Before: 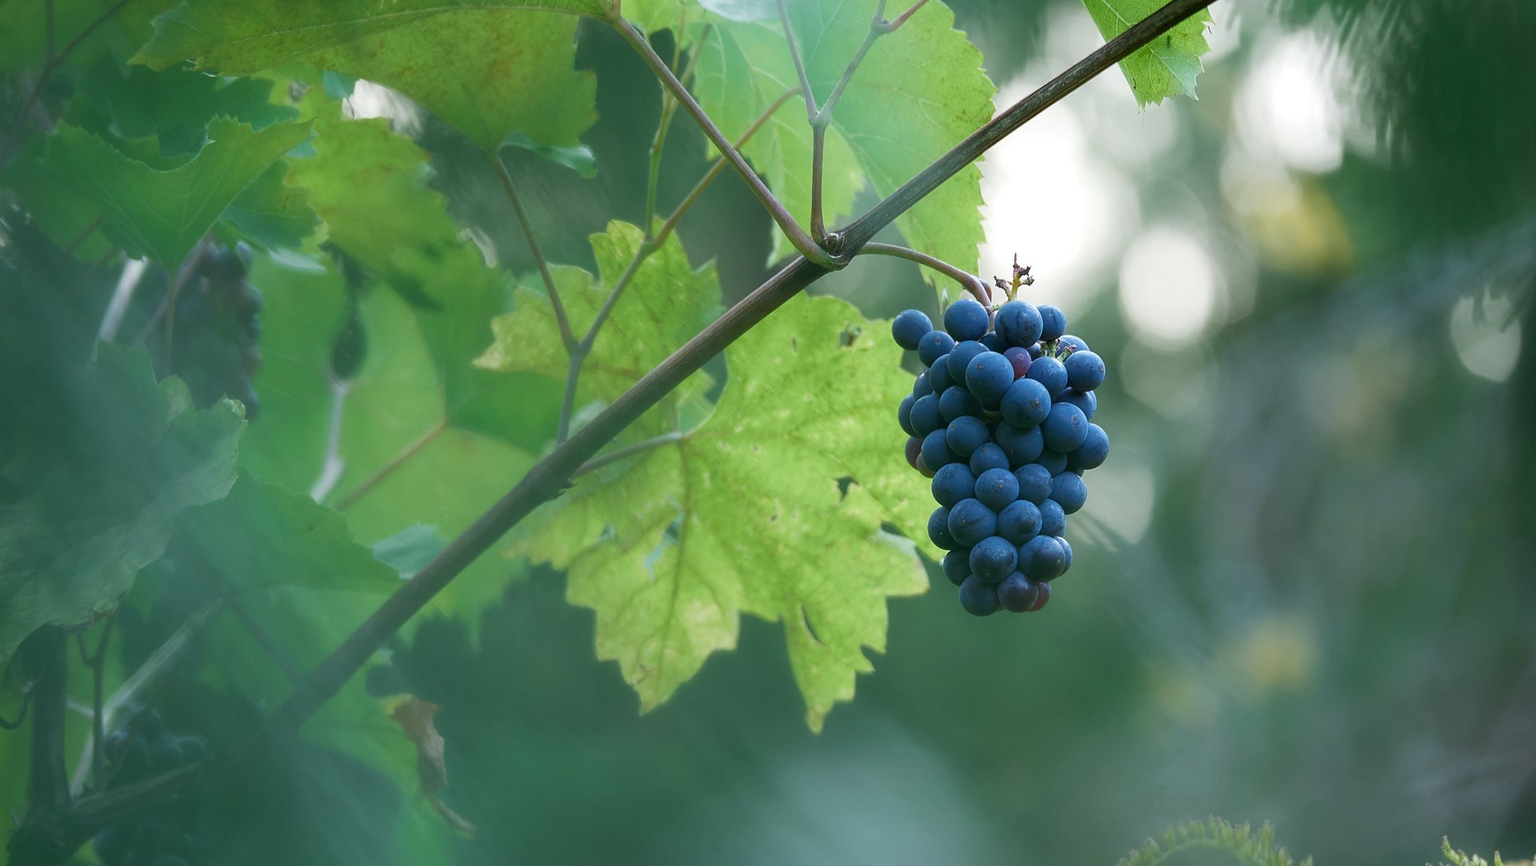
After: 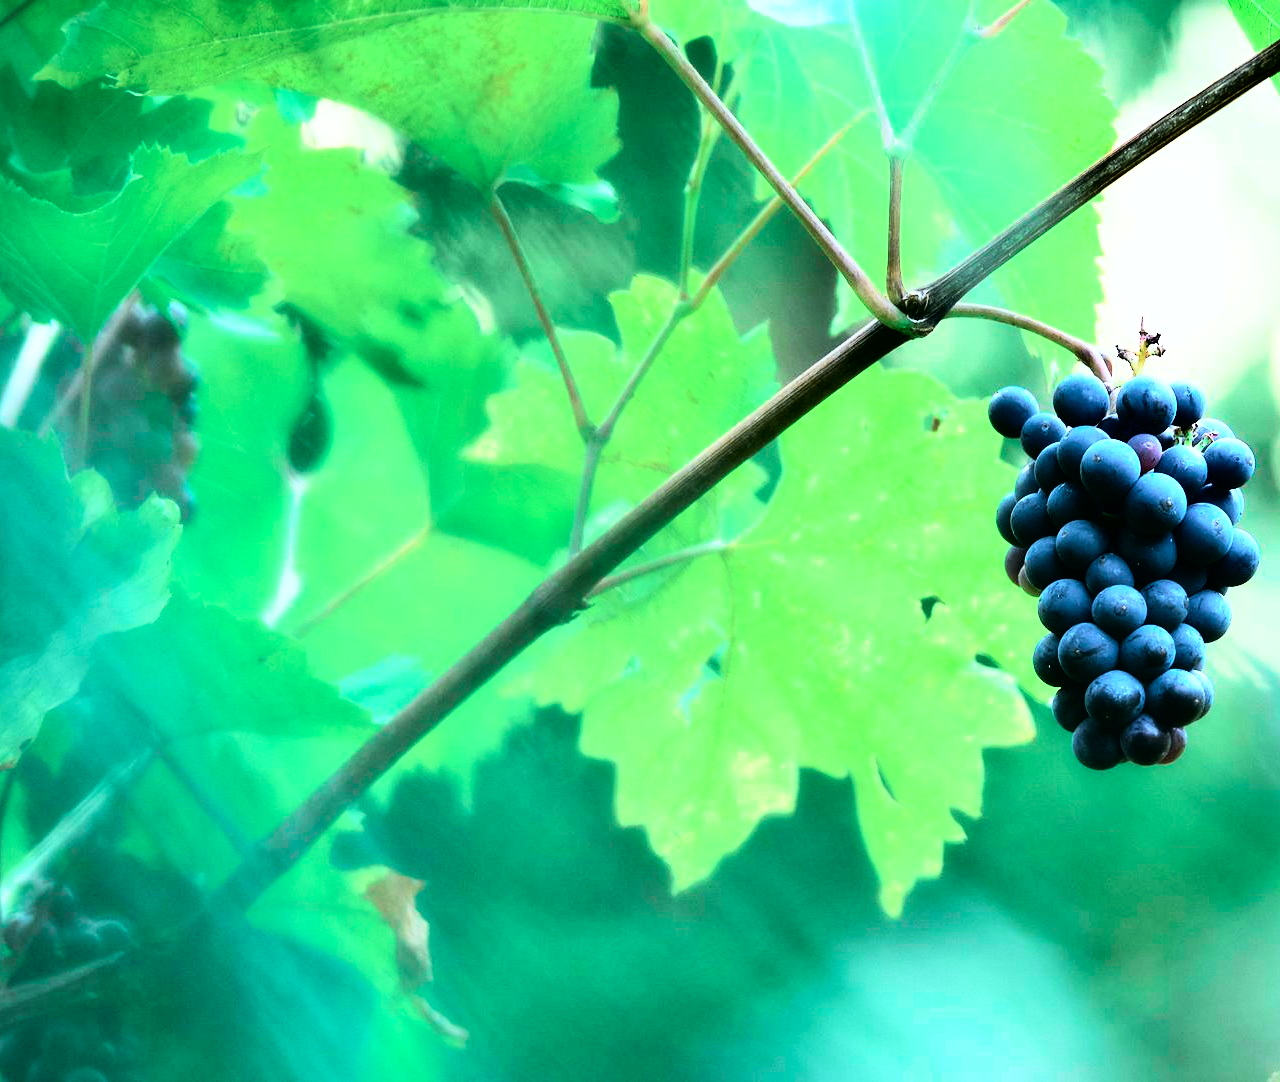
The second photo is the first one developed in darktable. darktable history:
contrast equalizer: y [[0.514, 0.573, 0.581, 0.508, 0.5, 0.5], [0.5 ×6], [0.5 ×6], [0 ×6], [0 ×6]]
tone curve: curves: ch0 [(0, 0) (0.051, 0.027) (0.096, 0.071) (0.219, 0.248) (0.428, 0.52) (0.596, 0.713) (0.727, 0.823) (0.859, 0.924) (1, 1)]; ch1 [(0, 0) (0.1, 0.038) (0.318, 0.221) (0.413, 0.325) (0.443, 0.412) (0.483, 0.474) (0.503, 0.501) (0.516, 0.515) (0.548, 0.575) (0.561, 0.596) (0.594, 0.647) (0.666, 0.701) (1, 1)]; ch2 [(0, 0) (0.453, 0.435) (0.479, 0.476) (0.504, 0.5) (0.52, 0.526) (0.557, 0.585) (0.583, 0.608) (0.824, 0.815) (1, 1)], color space Lab, independent channels, preserve colors none
rgb curve: curves: ch0 [(0, 0) (0.21, 0.15) (0.24, 0.21) (0.5, 0.75) (0.75, 0.96) (0.89, 0.99) (1, 1)]; ch1 [(0, 0.02) (0.21, 0.13) (0.25, 0.2) (0.5, 0.67) (0.75, 0.9) (0.89, 0.97) (1, 1)]; ch2 [(0, 0.02) (0.21, 0.13) (0.25, 0.2) (0.5, 0.67) (0.75, 0.9) (0.89, 0.97) (1, 1)], compensate middle gray true
crop and rotate: left 6.617%, right 26.717%
